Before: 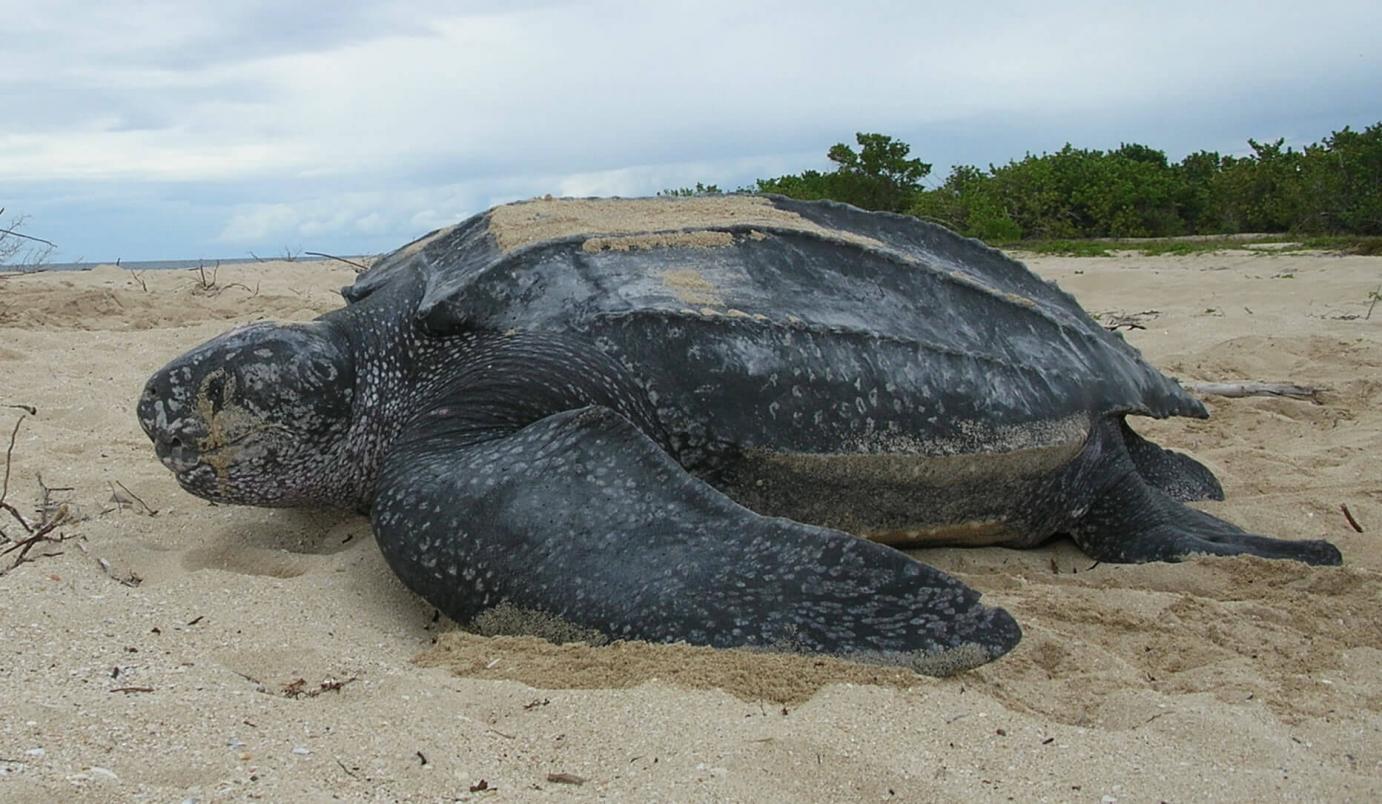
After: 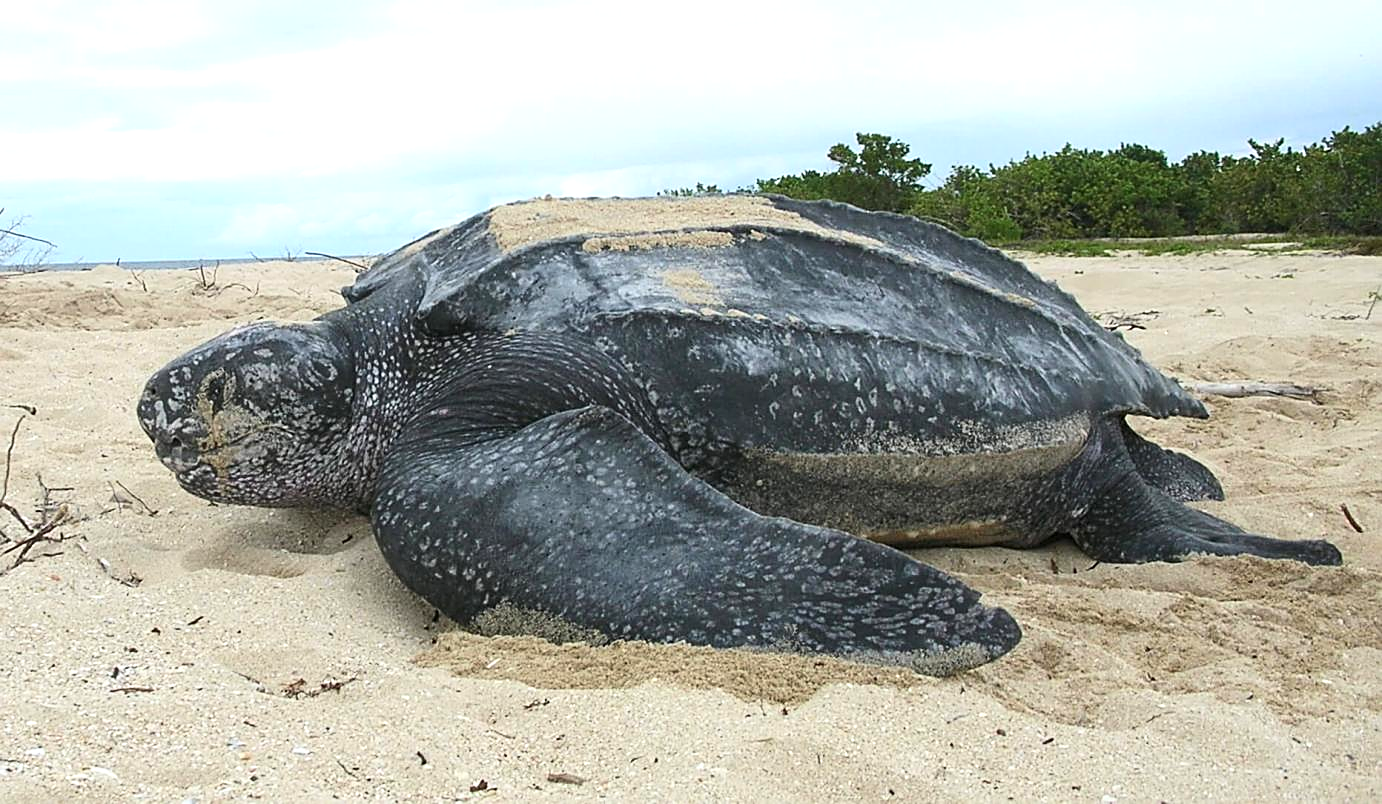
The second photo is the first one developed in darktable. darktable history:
sharpen: on, module defaults
contrast brightness saturation: contrast 0.15, brightness 0.05
exposure: black level correction 0, exposure 0.7 EV, compensate exposure bias true, compensate highlight preservation false
